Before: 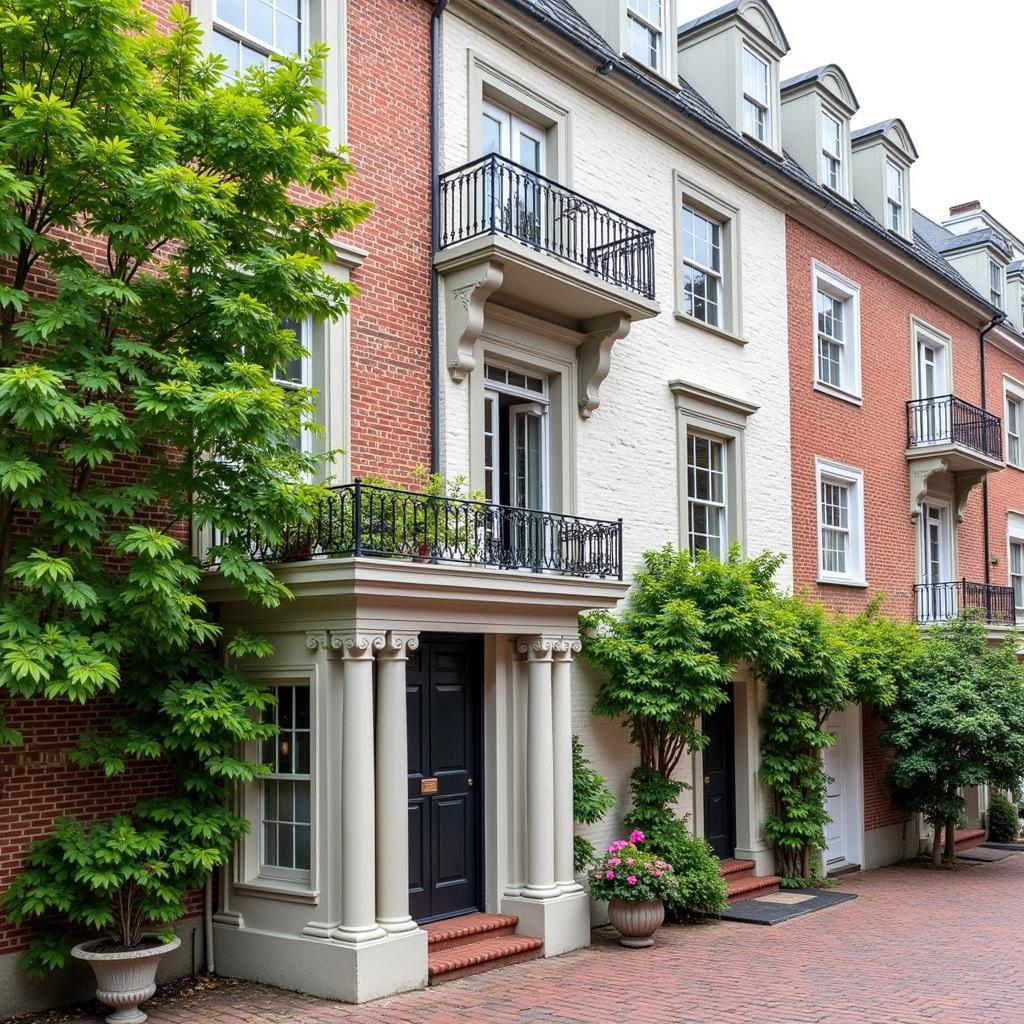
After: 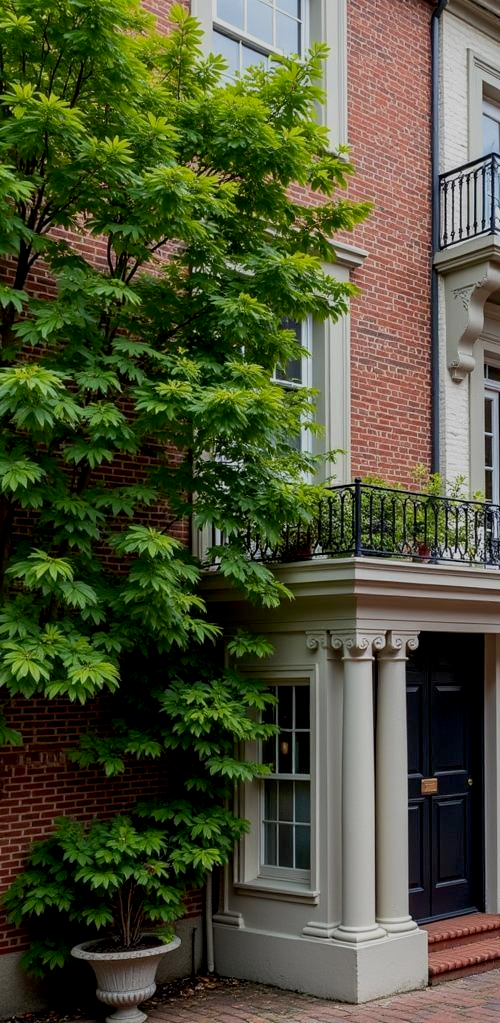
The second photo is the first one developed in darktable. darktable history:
crop and rotate: left 0.053%, top 0%, right 51.039%
exposure: black level correction 0.009, exposure -0.616 EV, compensate highlight preservation false
